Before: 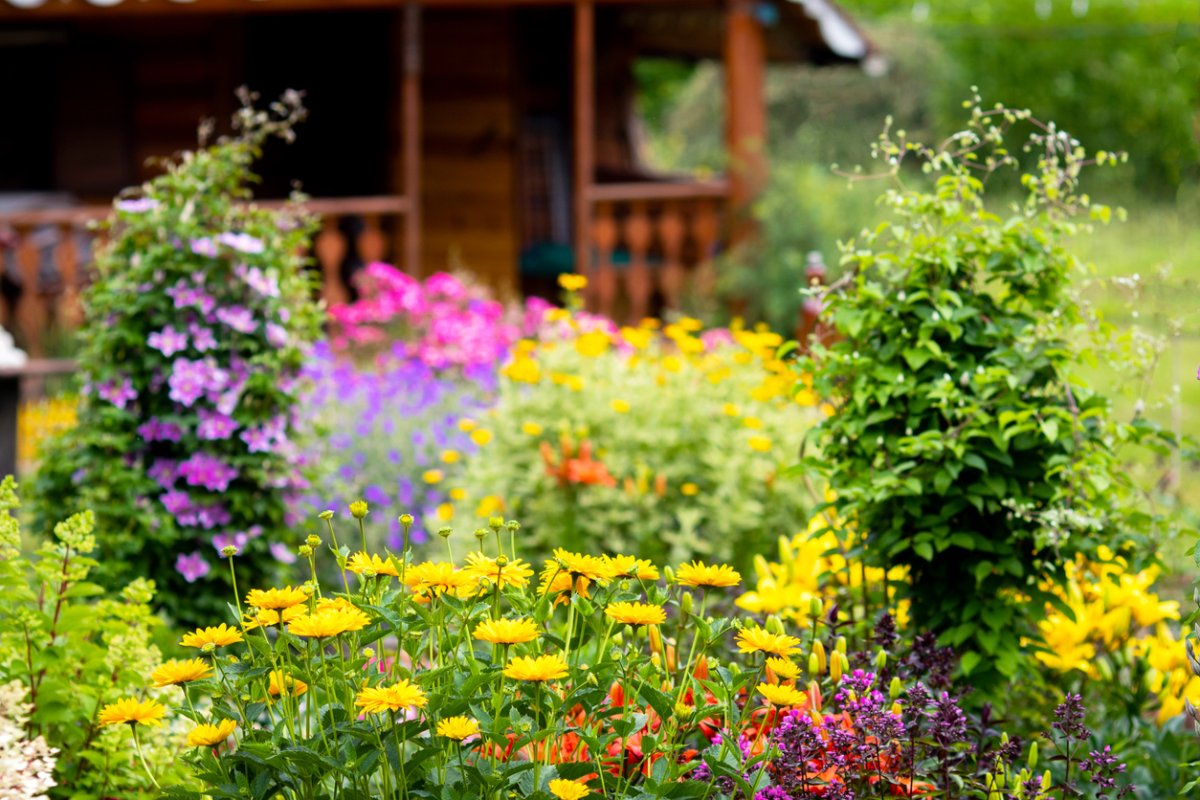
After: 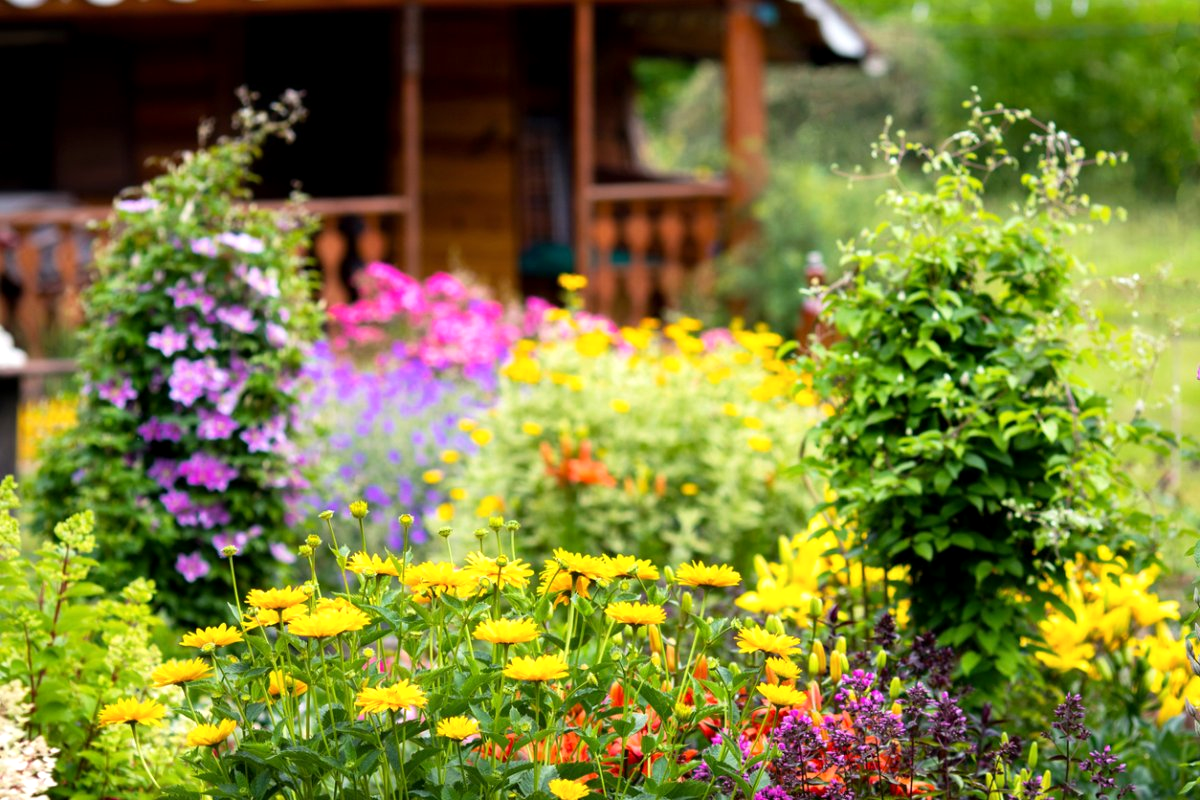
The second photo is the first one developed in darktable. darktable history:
exposure: exposure 0.191 EV, compensate highlight preservation false
contrast equalizer: y [[0.518, 0.517, 0.501, 0.5, 0.5, 0.5], [0.5 ×6], [0.5 ×6], [0 ×6], [0 ×6]]
